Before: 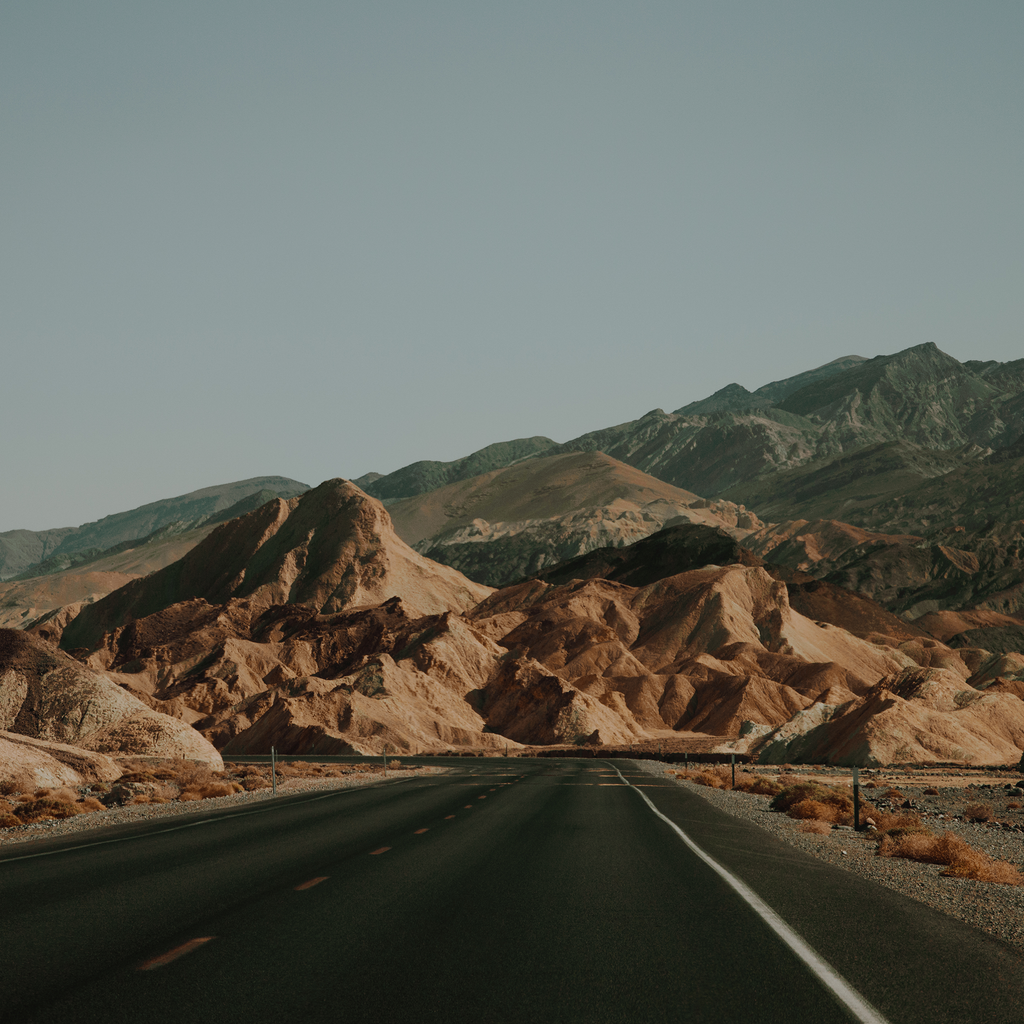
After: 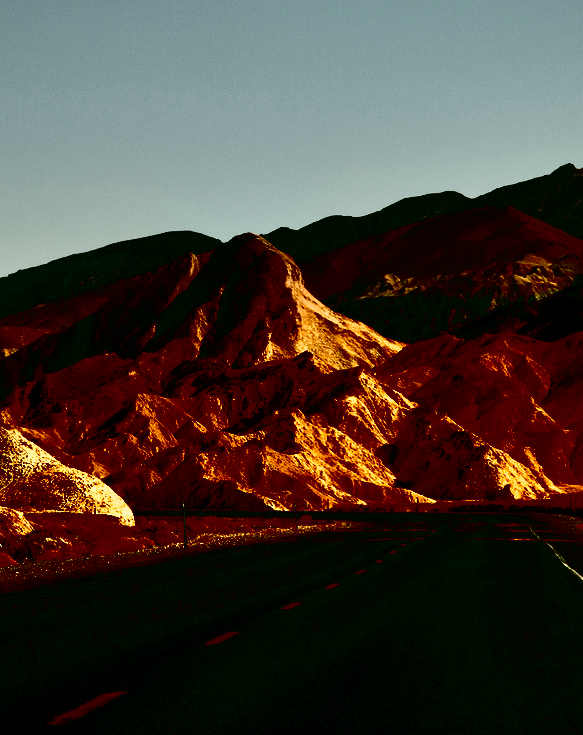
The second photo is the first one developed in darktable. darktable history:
exposure: exposure -0.155 EV, compensate highlight preservation false
crop: left 8.723%, top 23.951%, right 34.304%, bottom 4.209%
contrast brightness saturation: contrast 0.788, brightness -0.98, saturation 0.983
shadows and highlights: radius 110.03, shadows 51.39, white point adjustment 9.13, highlights -3.17, soften with gaussian
